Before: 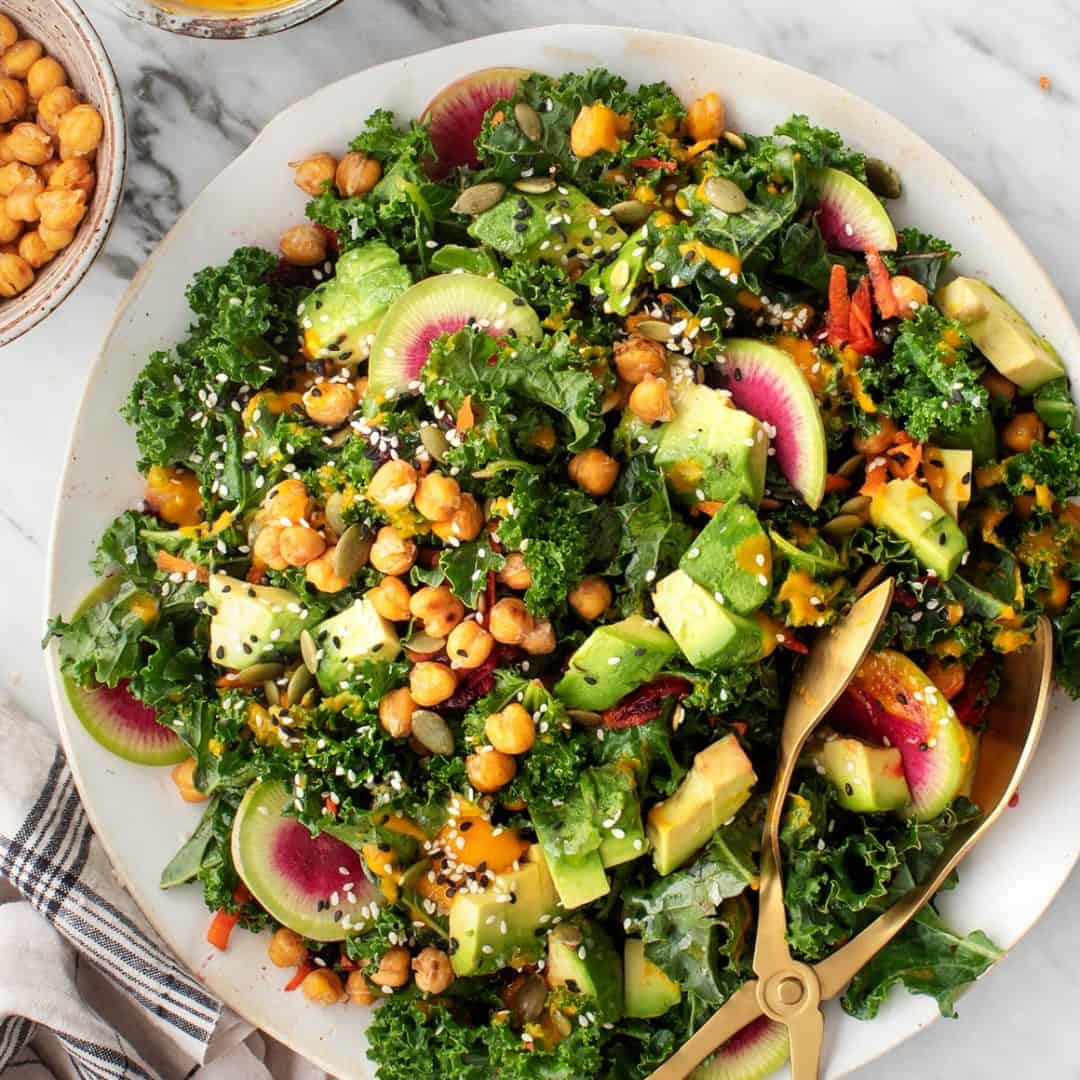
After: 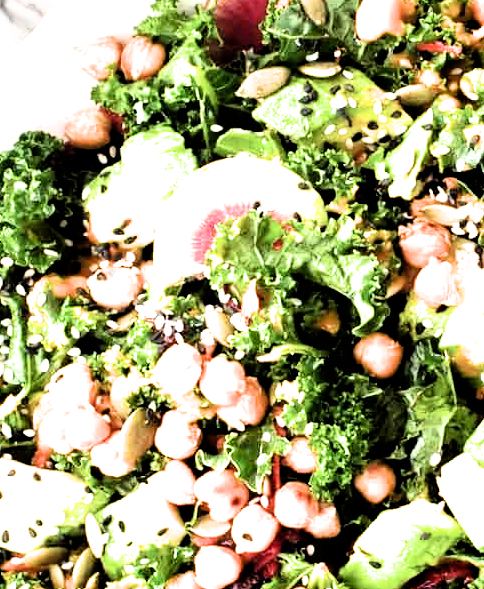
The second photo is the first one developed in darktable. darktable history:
filmic rgb: black relative exposure -3.76 EV, white relative exposure 2.41 EV, dynamic range scaling -49.55%, hardness 3.41, latitude 29.82%, contrast 1.805
crop: left 19.915%, top 10.83%, right 35.229%, bottom 34.593%
exposure: black level correction 0, exposure 1.2 EV, compensate exposure bias true, compensate highlight preservation false
